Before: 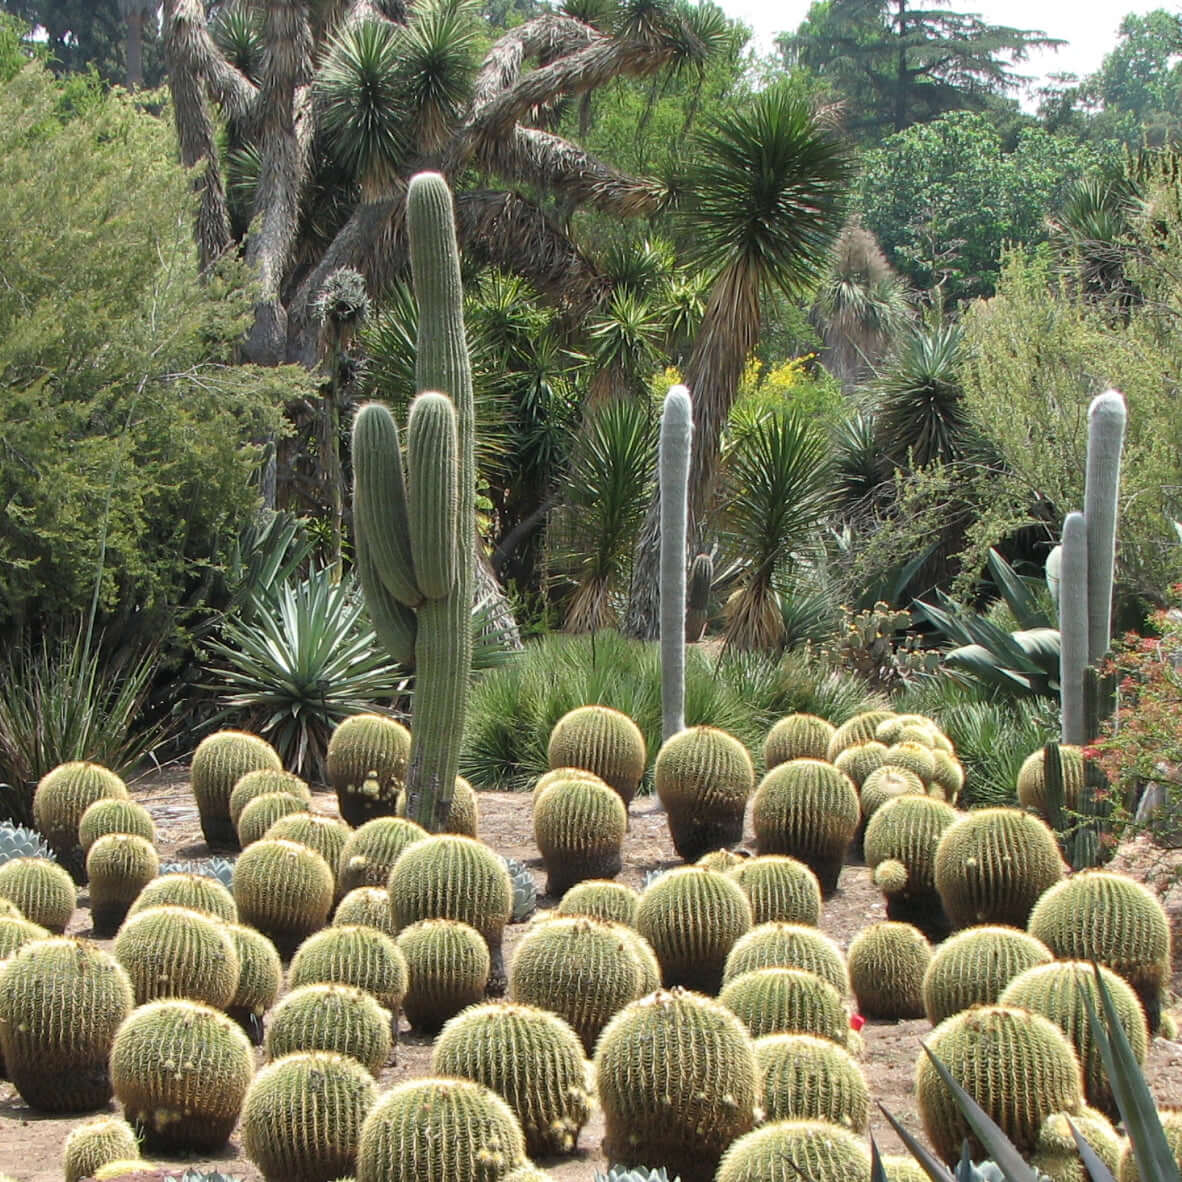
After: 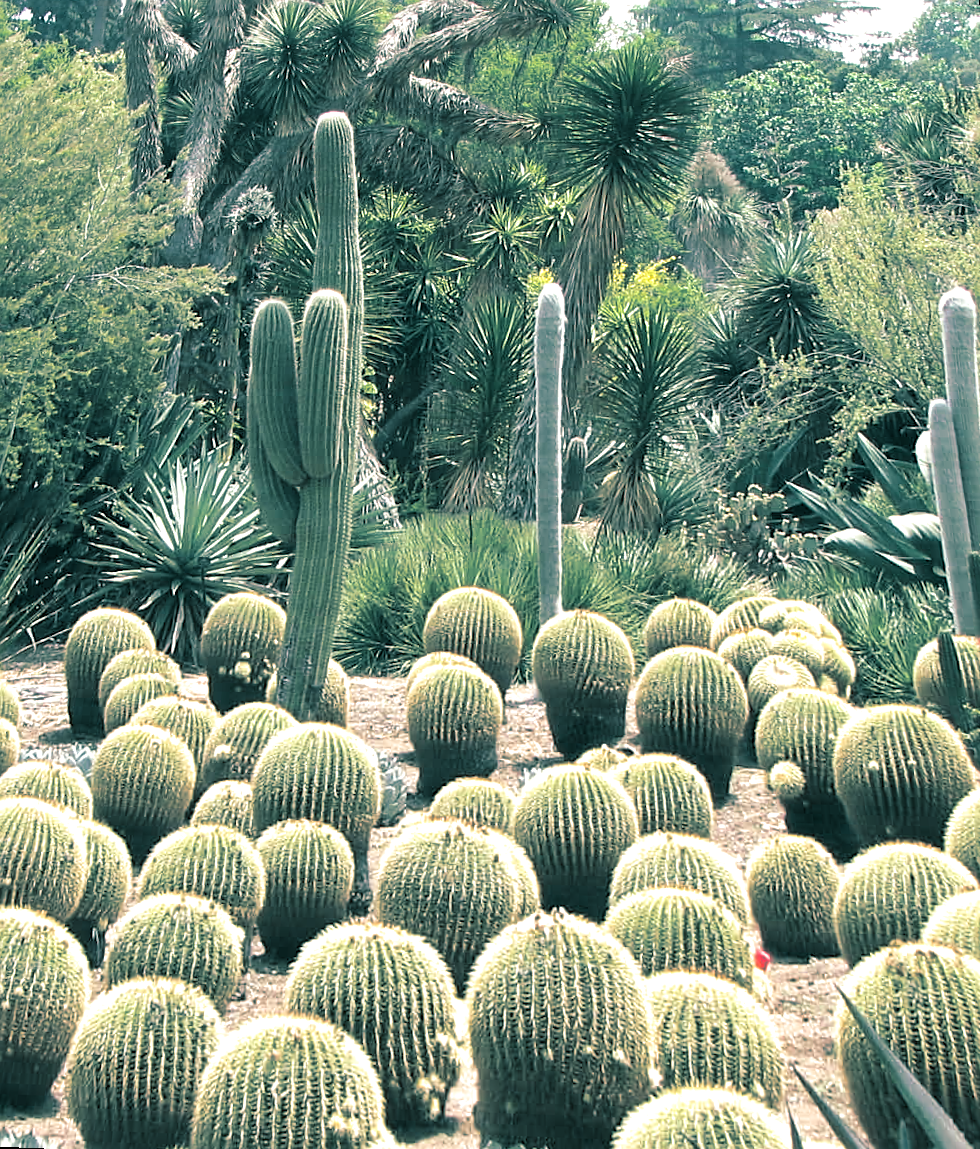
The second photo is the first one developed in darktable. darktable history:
rotate and perspective: rotation 0.72°, lens shift (vertical) -0.352, lens shift (horizontal) -0.051, crop left 0.152, crop right 0.859, crop top 0.019, crop bottom 0.964
sharpen: on, module defaults
contrast brightness saturation: saturation -0.05
split-toning: shadows › hue 186.43°, highlights › hue 49.29°, compress 30.29%
exposure: exposure 0.6 EV, compensate highlight preservation false
